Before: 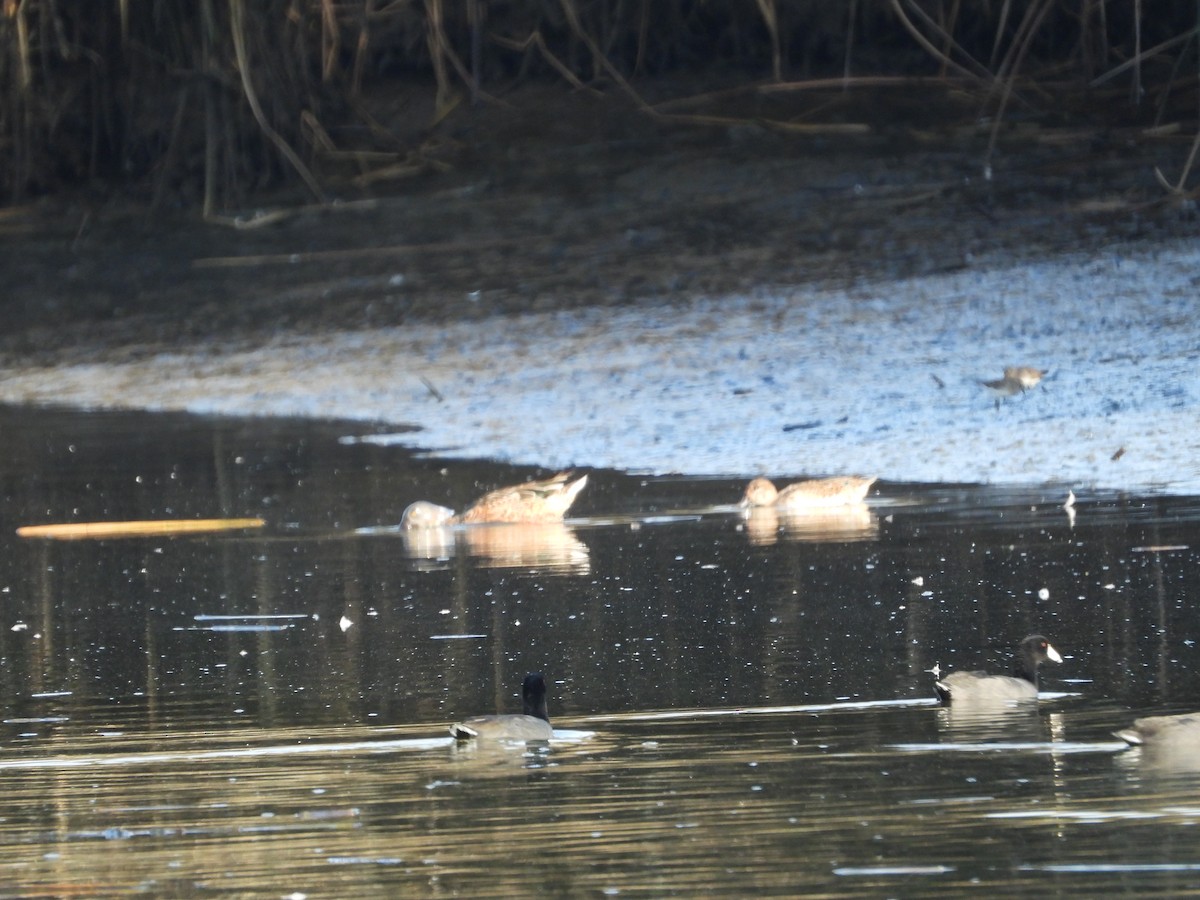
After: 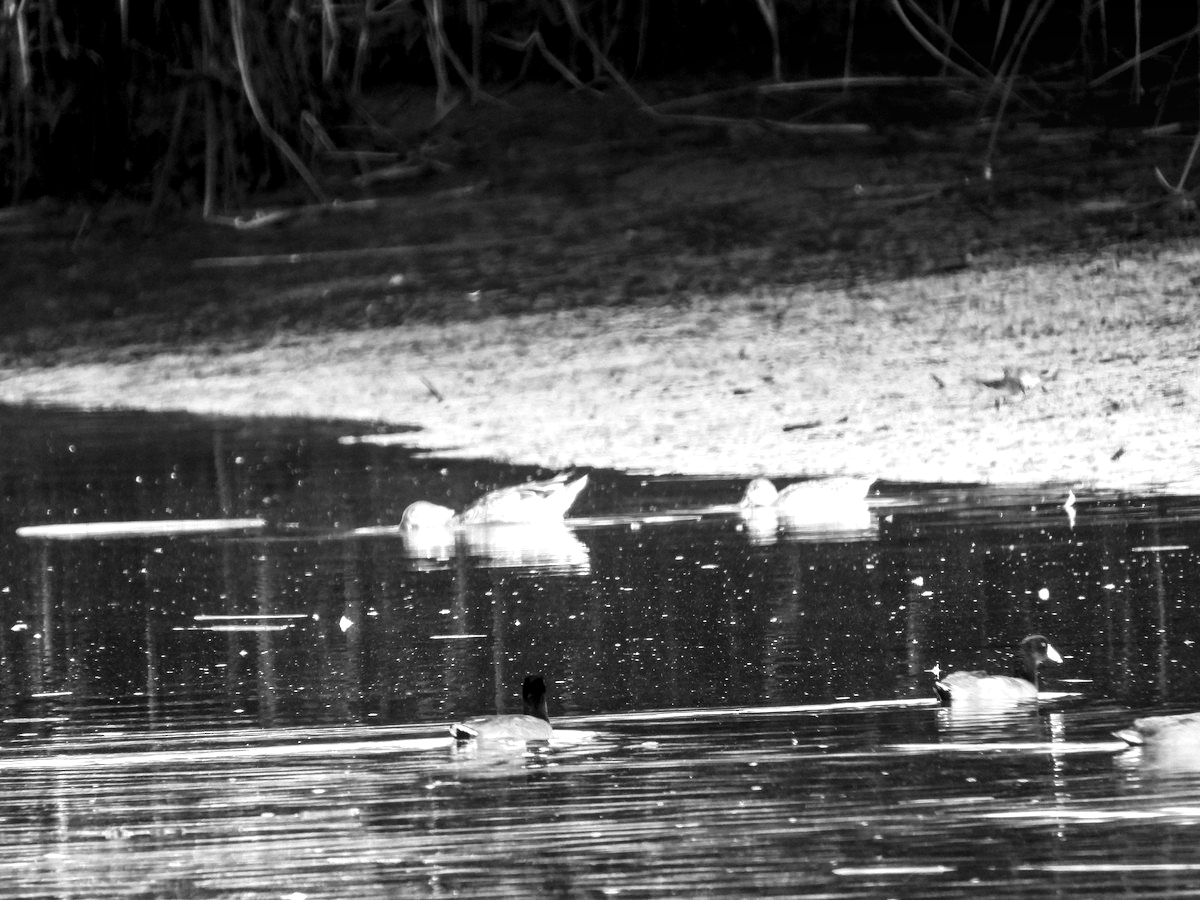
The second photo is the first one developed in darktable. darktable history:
local contrast: on, module defaults
color contrast: green-magenta contrast 0, blue-yellow contrast 0
contrast brightness saturation: contrast 0.19, brightness -0.11, saturation 0.21
exposure: black level correction 0.012, exposure 0.7 EV, compensate exposure bias true, compensate highlight preservation false
